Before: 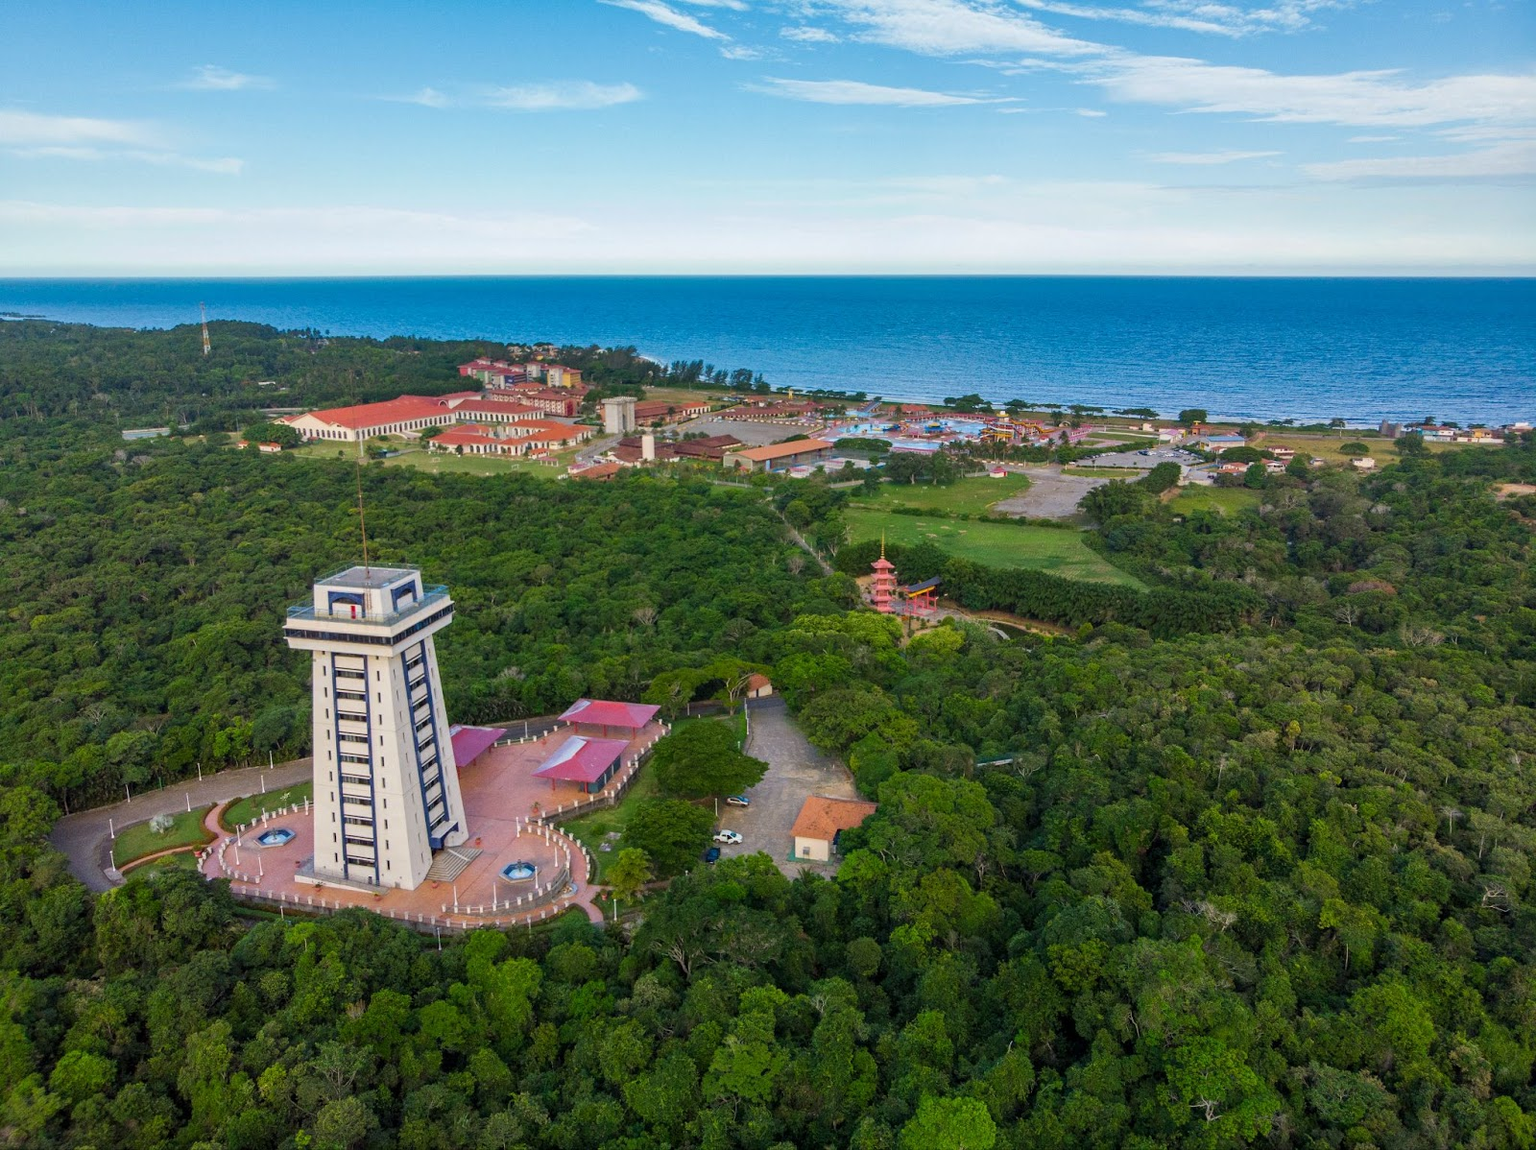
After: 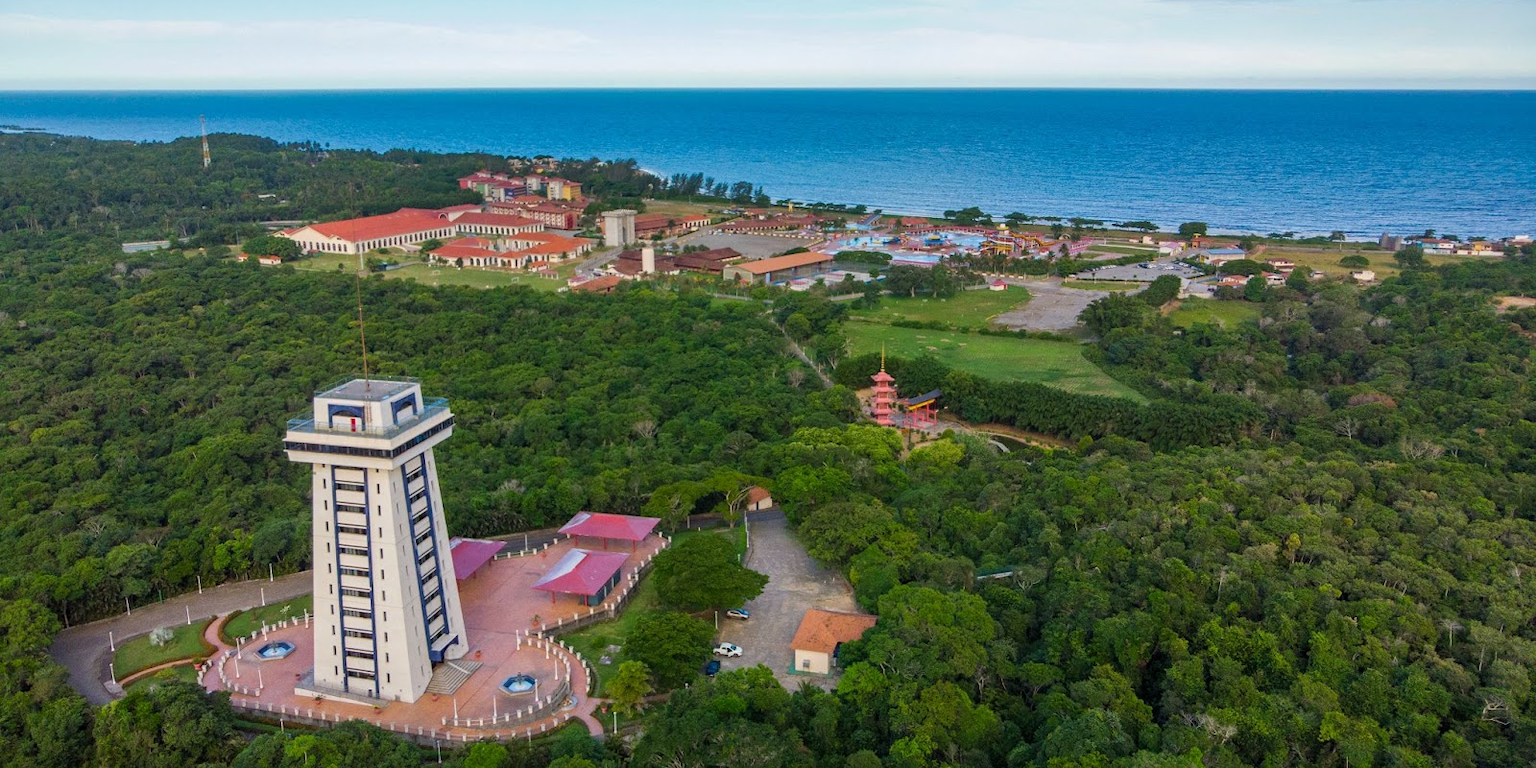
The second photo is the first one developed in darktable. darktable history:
crop: top 16.351%, bottom 16.787%
